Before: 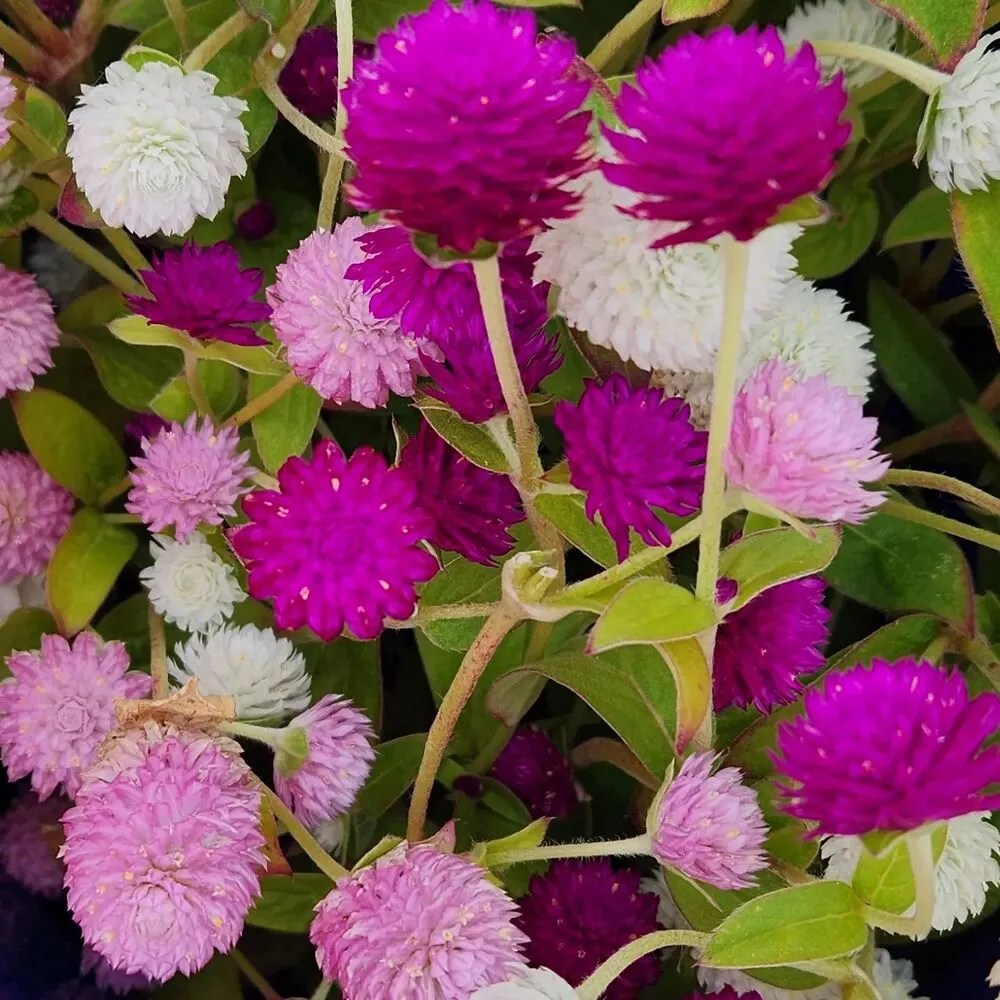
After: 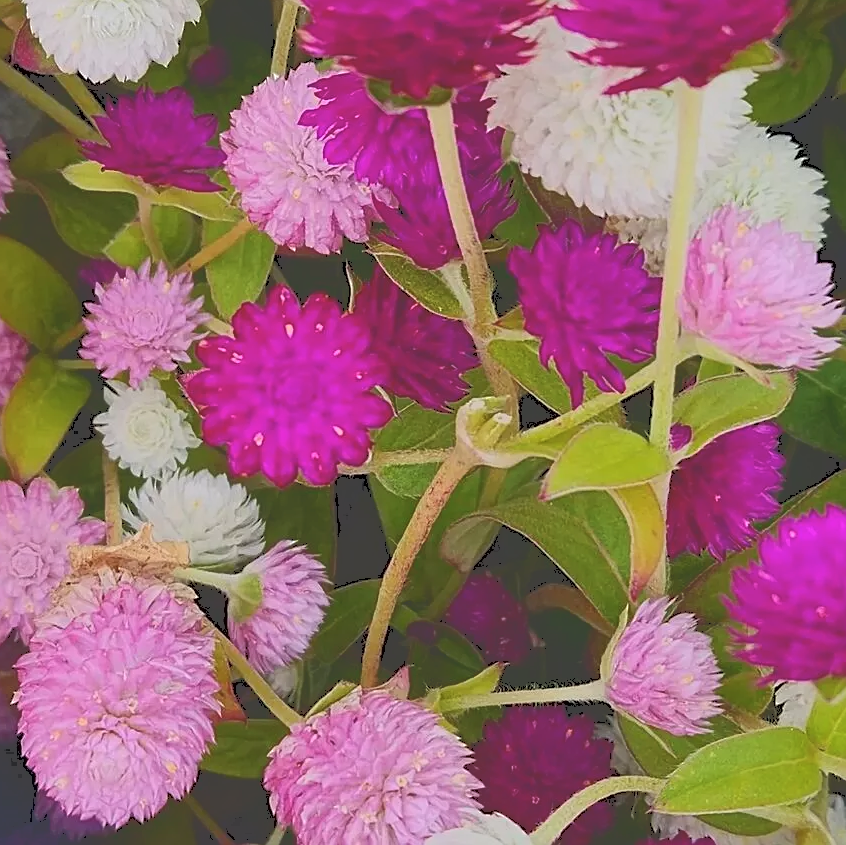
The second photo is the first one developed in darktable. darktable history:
tone equalizer: edges refinement/feathering 500, mask exposure compensation -1.57 EV, preserve details no
sharpen: on, module defaults
crop and rotate: left 4.622%, top 15.464%, right 10.68%
tone curve: curves: ch0 [(0, 0) (0.003, 0.264) (0.011, 0.264) (0.025, 0.265) (0.044, 0.269) (0.069, 0.273) (0.1, 0.28) (0.136, 0.292) (0.177, 0.309) (0.224, 0.336) (0.277, 0.371) (0.335, 0.412) (0.399, 0.469) (0.468, 0.533) (0.543, 0.595) (0.623, 0.66) (0.709, 0.73) (0.801, 0.8) (0.898, 0.854) (1, 1)], color space Lab, independent channels, preserve colors none
